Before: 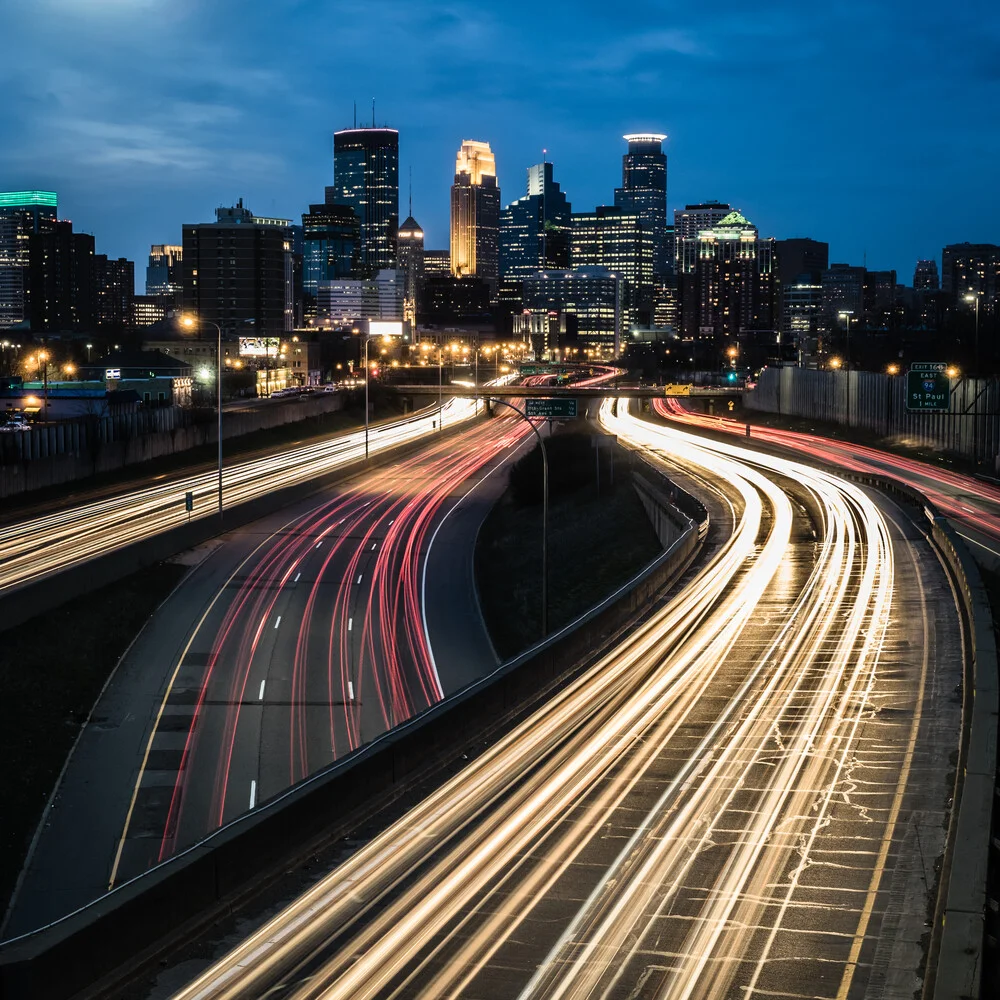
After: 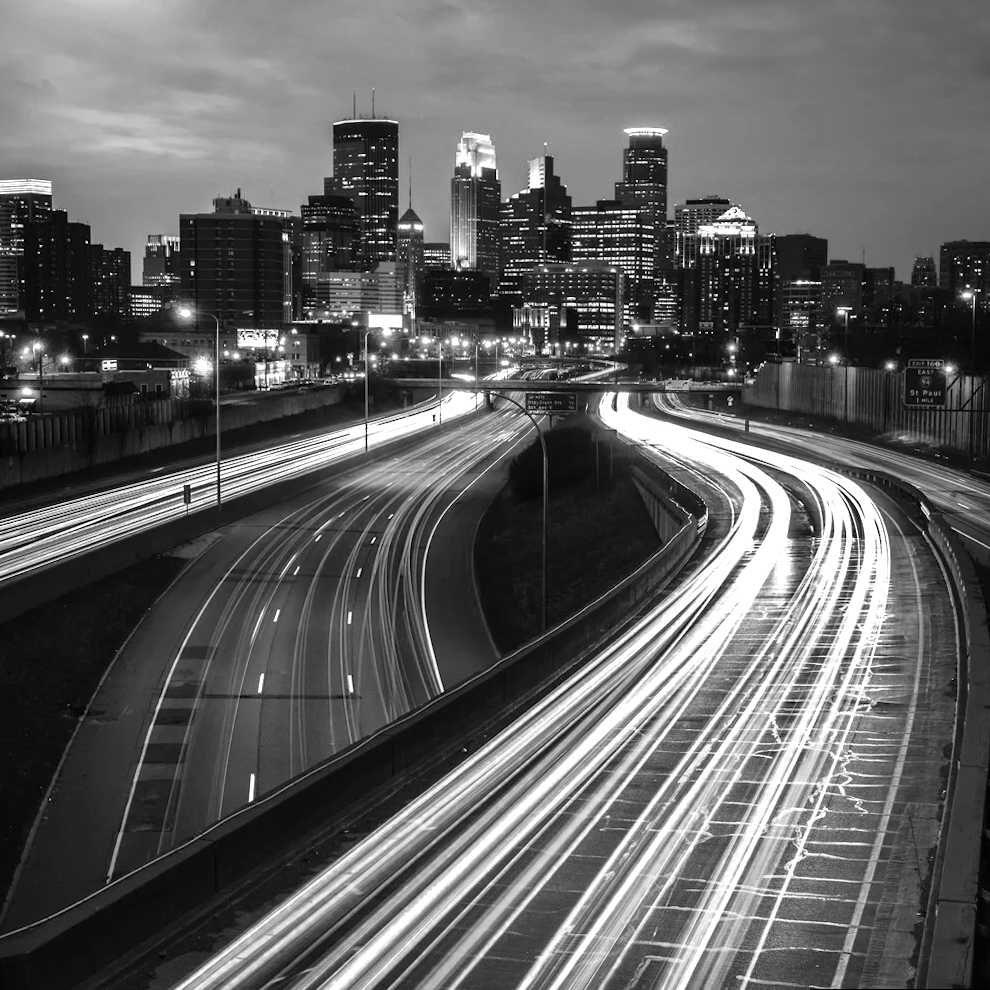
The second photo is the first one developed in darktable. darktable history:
exposure: black level correction 0, exposure 0.68 EV, compensate exposure bias true, compensate highlight preservation false
color zones: curves: ch0 [(0.11, 0.396) (0.195, 0.36) (0.25, 0.5) (0.303, 0.412) (0.357, 0.544) (0.75, 0.5) (0.967, 0.328)]; ch1 [(0, 0.468) (0.112, 0.512) (0.202, 0.6) (0.25, 0.5) (0.307, 0.352) (0.357, 0.544) (0.75, 0.5) (0.963, 0.524)]
monochrome: a 1.94, b -0.638
rotate and perspective: rotation 0.174°, lens shift (vertical) 0.013, lens shift (horizontal) 0.019, shear 0.001, automatic cropping original format, crop left 0.007, crop right 0.991, crop top 0.016, crop bottom 0.997
